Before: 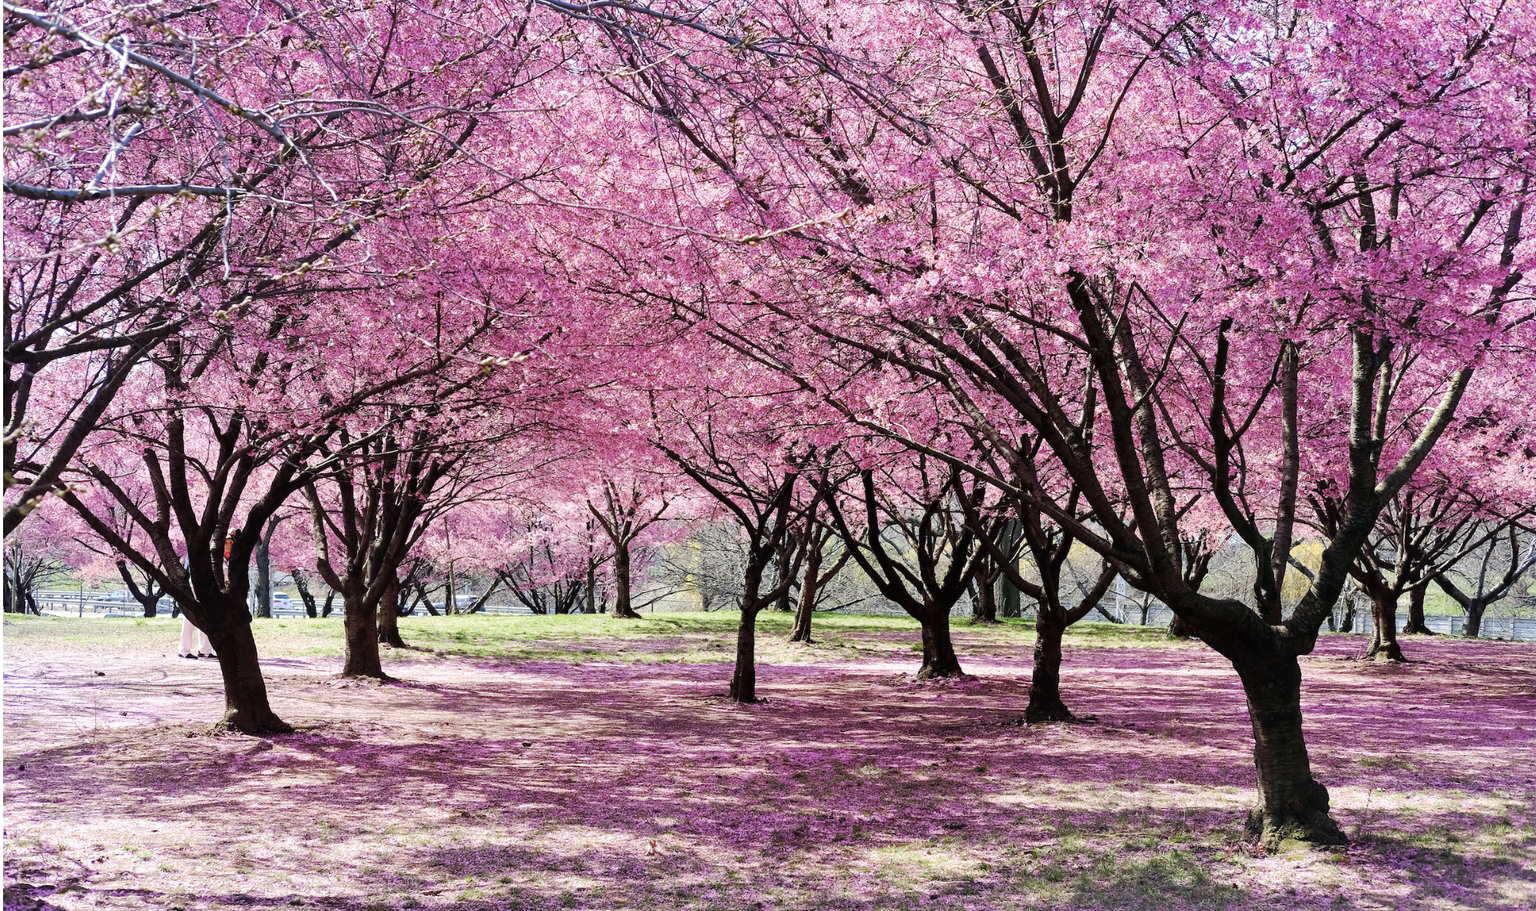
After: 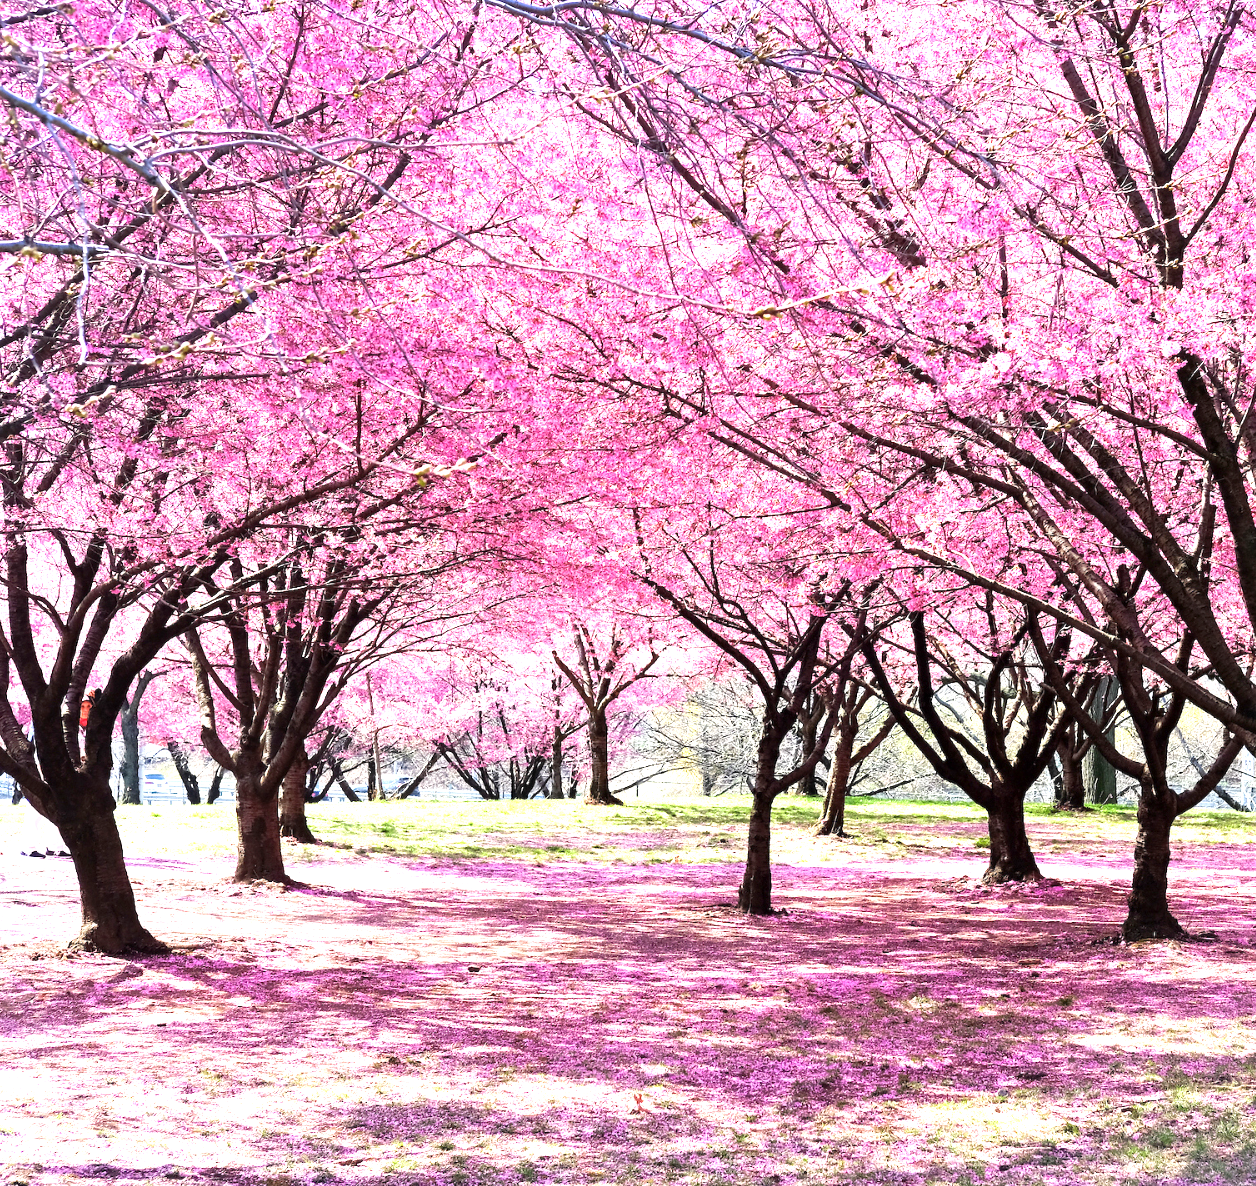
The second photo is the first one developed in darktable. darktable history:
crop: left 10.644%, right 26.528%
exposure: black level correction 0.001, exposure 1.129 EV, compensate exposure bias true, compensate highlight preservation false
